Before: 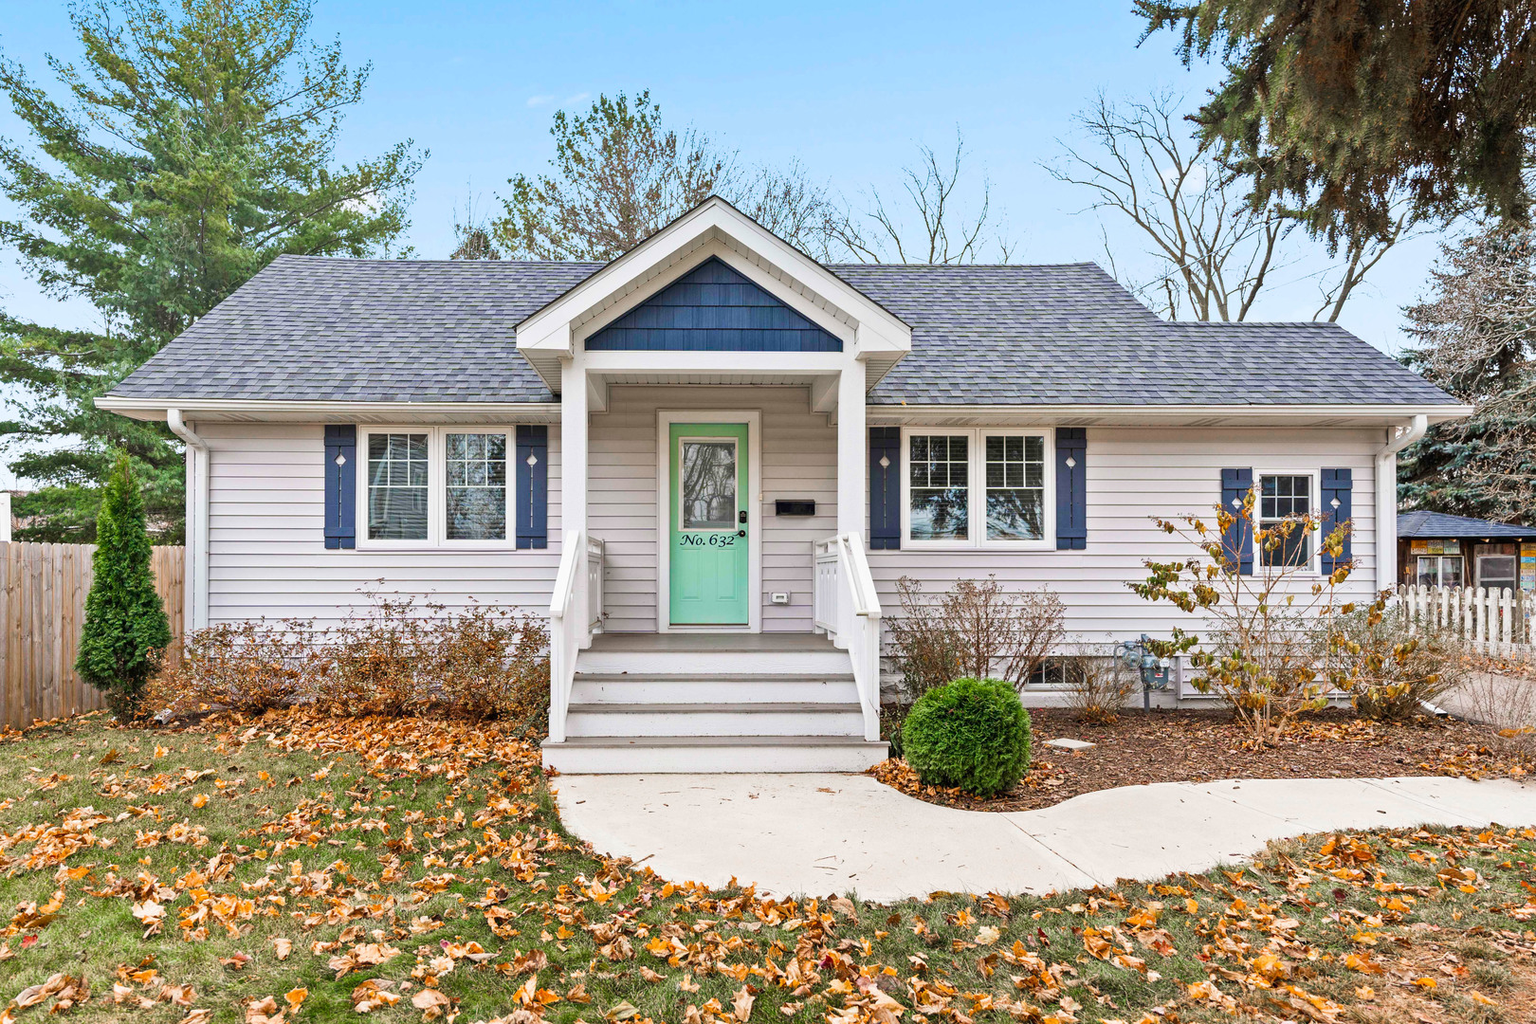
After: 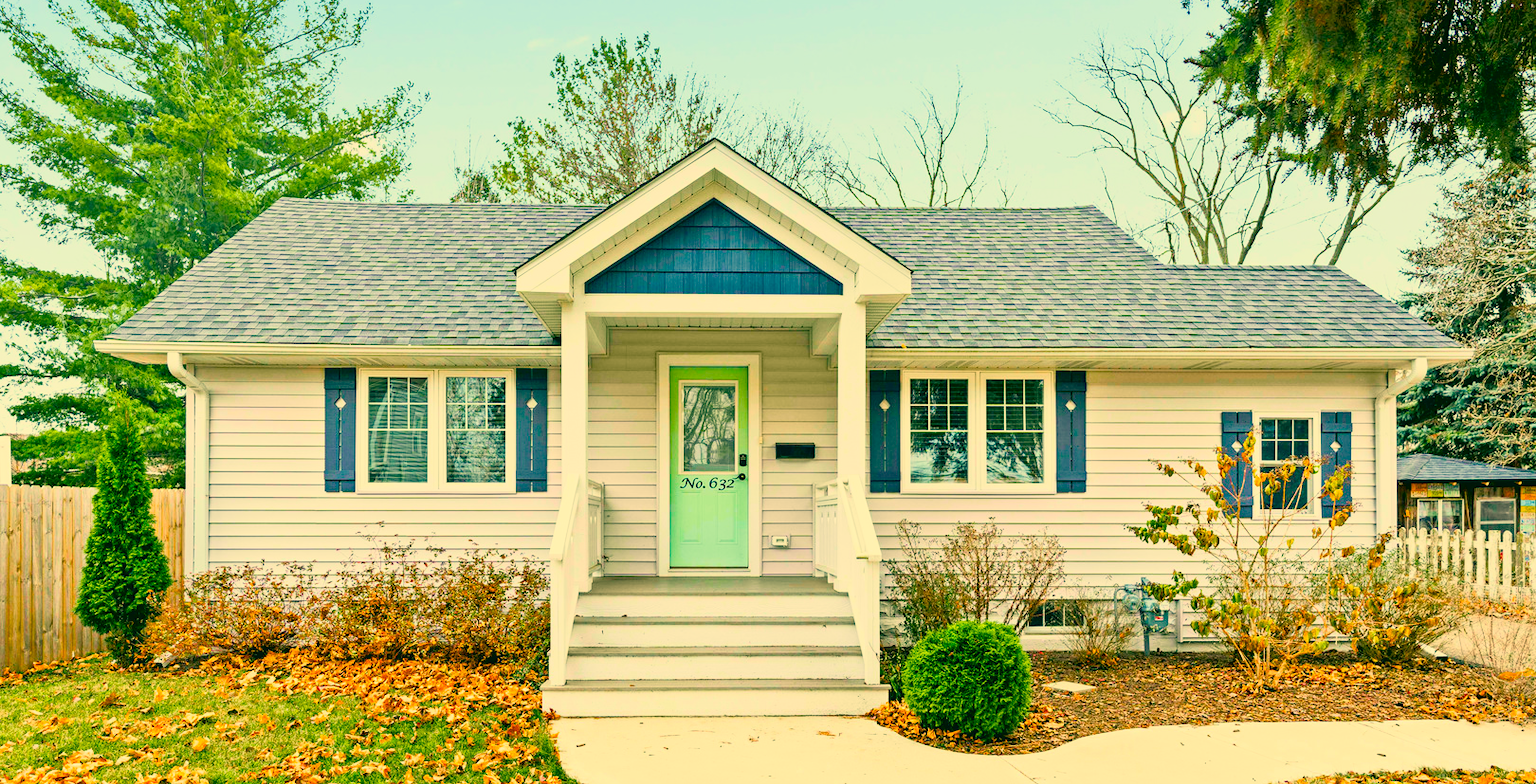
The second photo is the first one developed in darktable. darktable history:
color correction: highlights a* 1.74, highlights b* 34.44, shadows a* -36.55, shadows b* -5.36
crop: top 5.595%, bottom 17.753%
color balance rgb: perceptual saturation grading › global saturation 20%, perceptual saturation grading › highlights -25.251%, perceptual saturation grading › shadows 24.581%
tone curve: curves: ch0 [(0, 0.005) (0.103, 0.097) (0.18, 0.22) (0.378, 0.482) (0.504, 0.631) (0.663, 0.801) (0.834, 0.914) (1, 0.971)]; ch1 [(0, 0) (0.172, 0.123) (0.324, 0.253) (0.396, 0.388) (0.478, 0.461) (0.499, 0.498) (0.545, 0.587) (0.604, 0.692) (0.704, 0.818) (1, 1)]; ch2 [(0, 0) (0.411, 0.424) (0.496, 0.5) (0.521, 0.537) (0.555, 0.585) (0.628, 0.703) (1, 1)], color space Lab, independent channels, preserve colors none
exposure: black level correction 0.002, exposure -0.106 EV, compensate highlight preservation false
